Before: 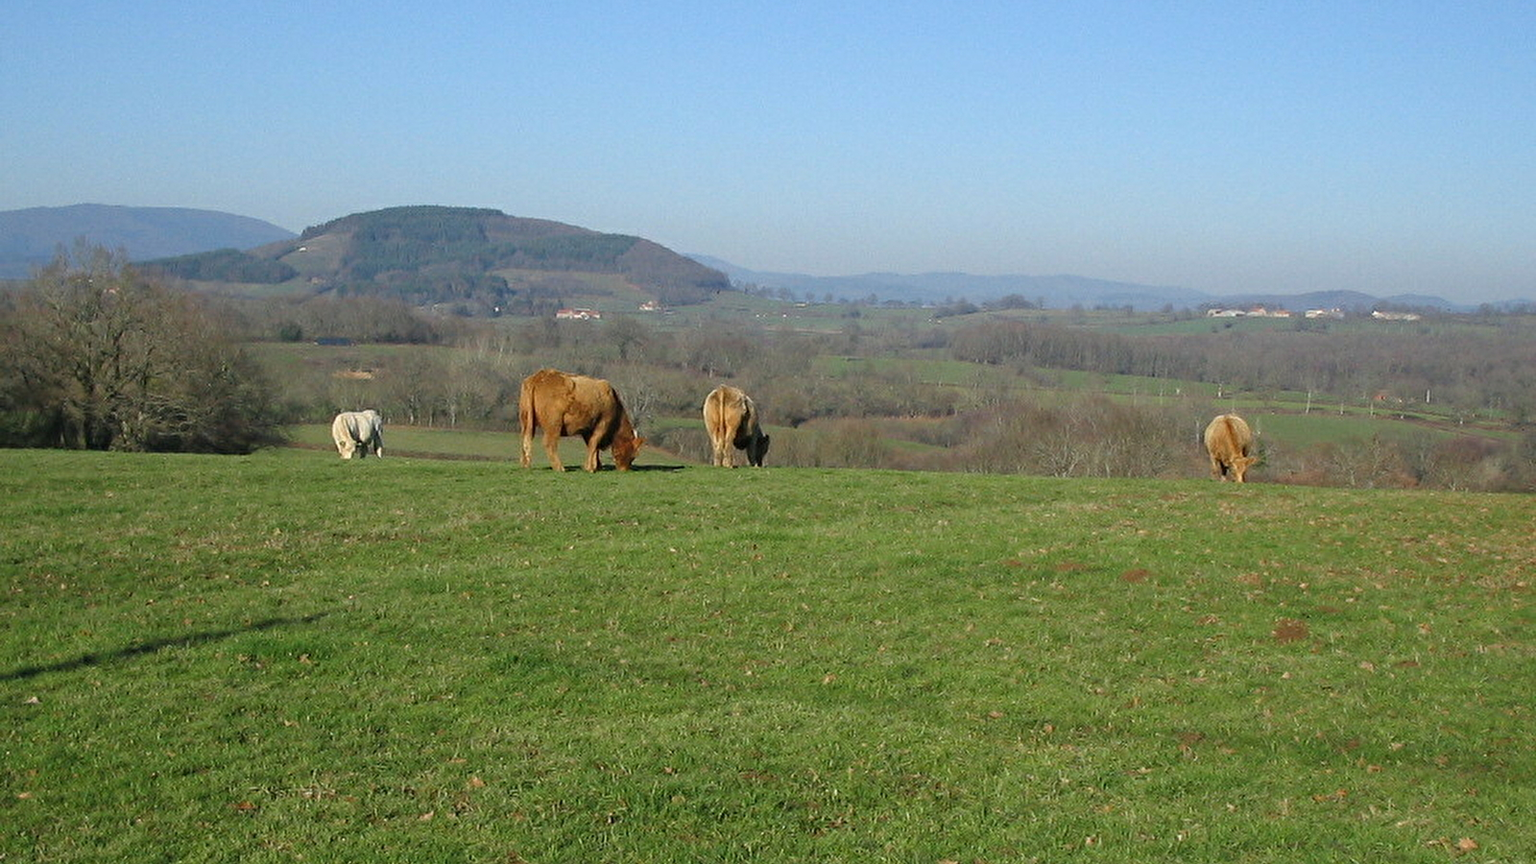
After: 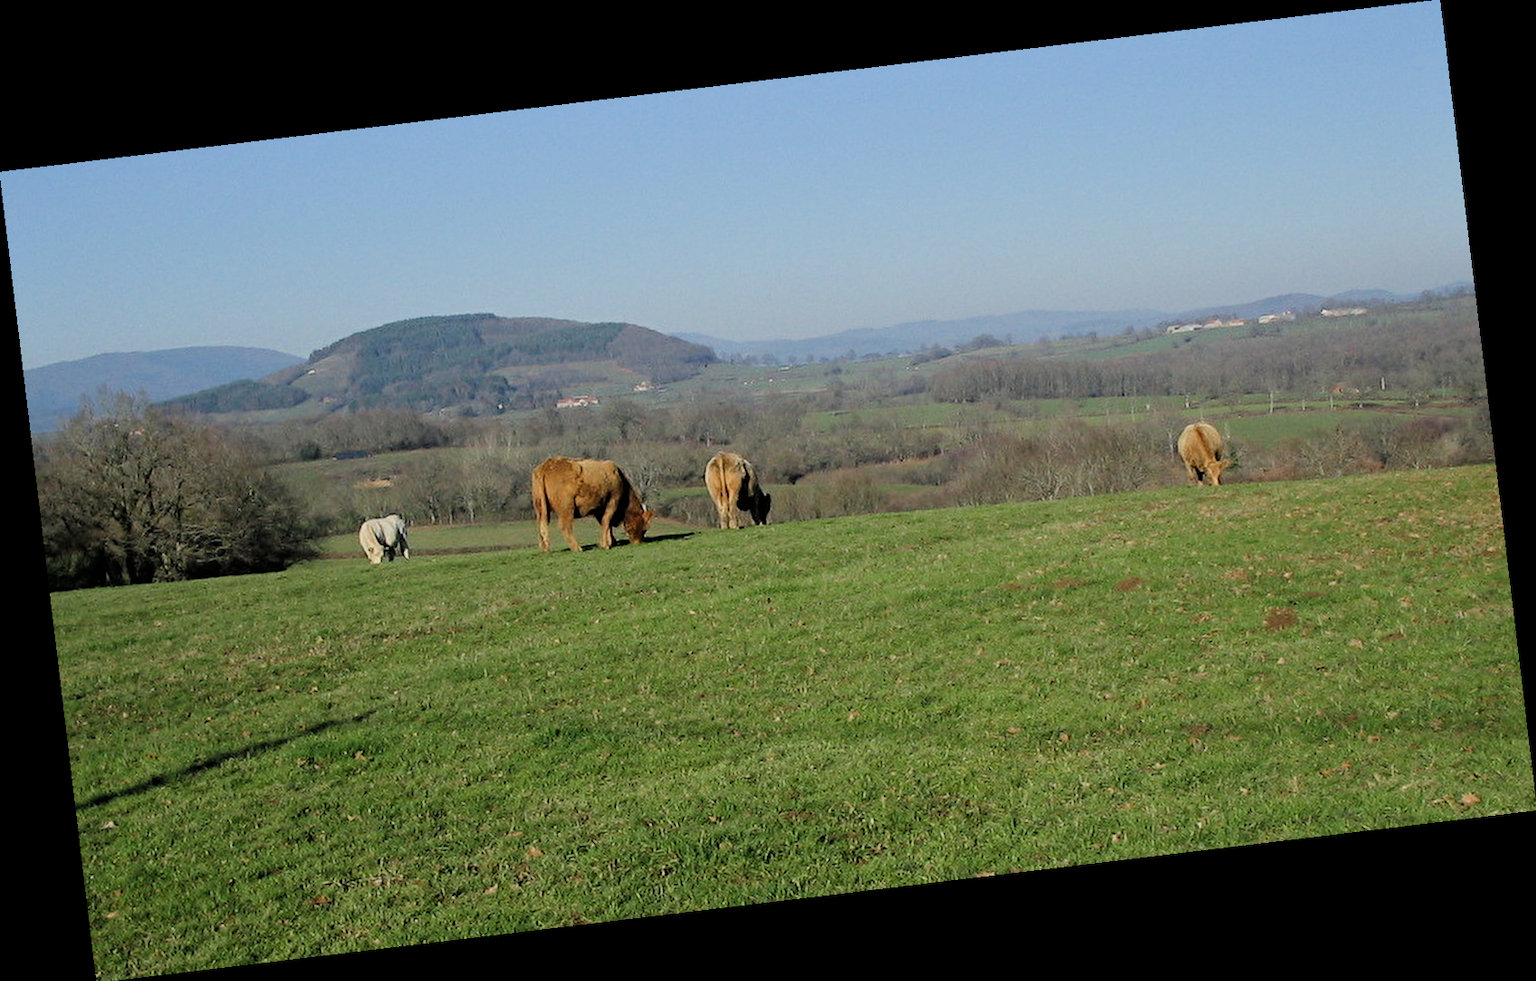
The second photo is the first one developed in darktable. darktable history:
filmic rgb: black relative exposure -5 EV, hardness 2.88, contrast 1.2
rotate and perspective: rotation -6.83°, automatic cropping off
tone equalizer: -8 EV -0.002 EV, -7 EV 0.005 EV, -6 EV -0.009 EV, -5 EV 0.011 EV, -4 EV -0.012 EV, -3 EV 0.007 EV, -2 EV -0.062 EV, -1 EV -0.293 EV, +0 EV -0.582 EV, smoothing diameter 2%, edges refinement/feathering 20, mask exposure compensation -1.57 EV, filter diffusion 5
